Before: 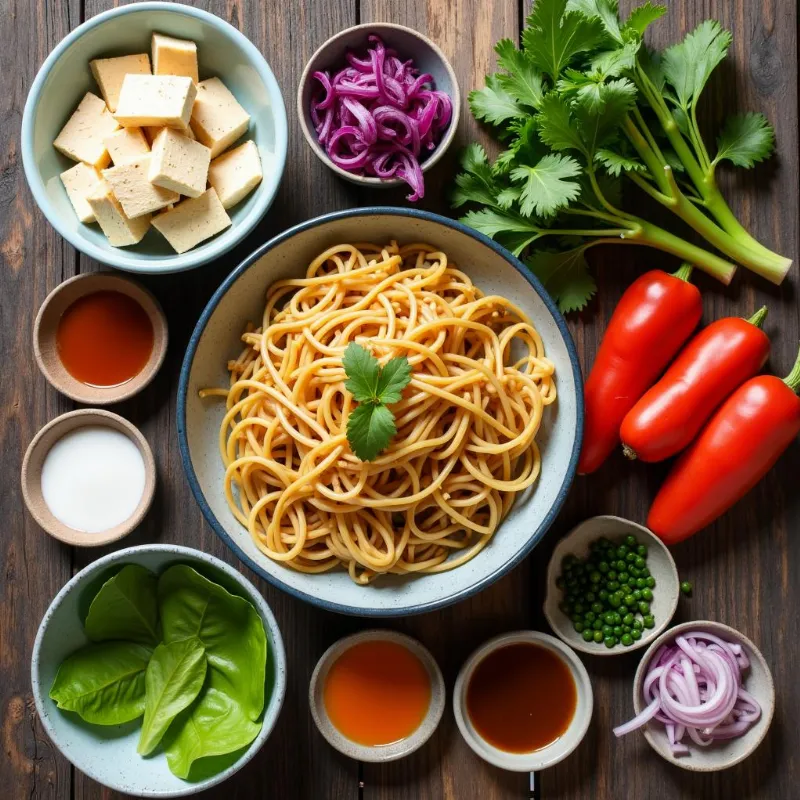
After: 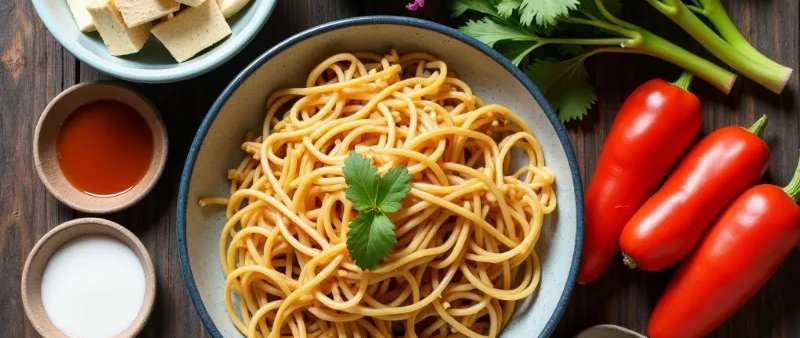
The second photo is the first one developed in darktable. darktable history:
crop and rotate: top 23.925%, bottom 33.813%
